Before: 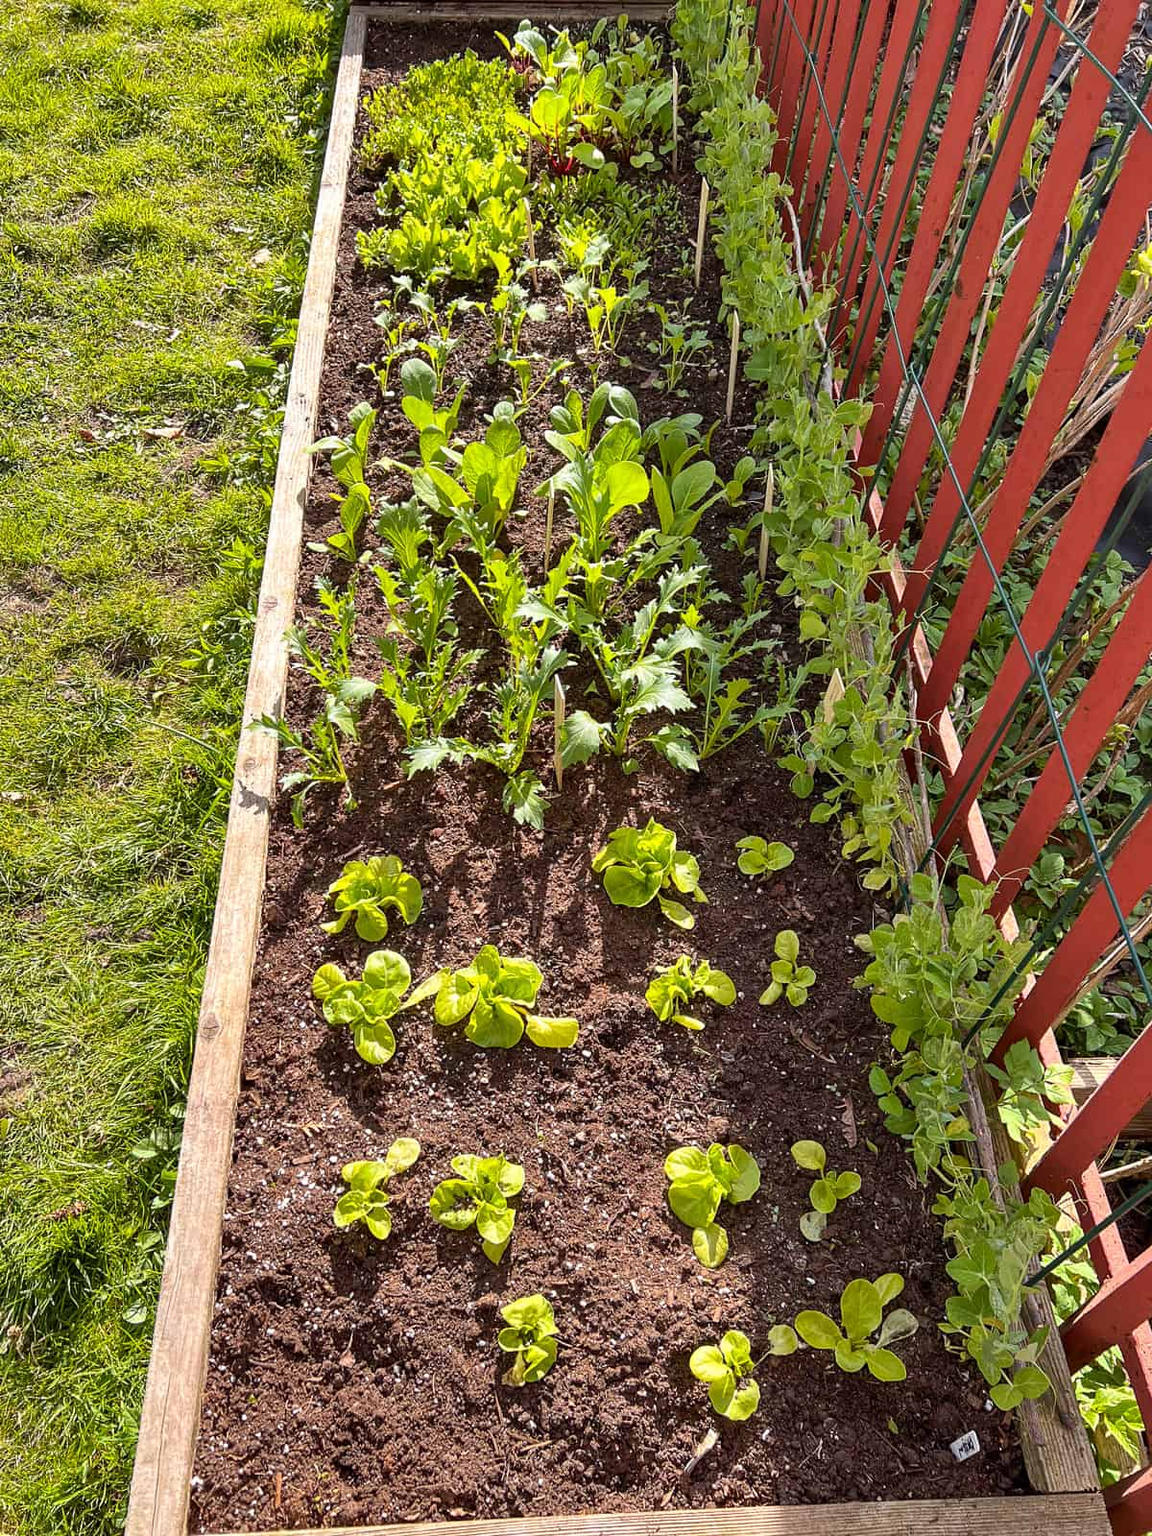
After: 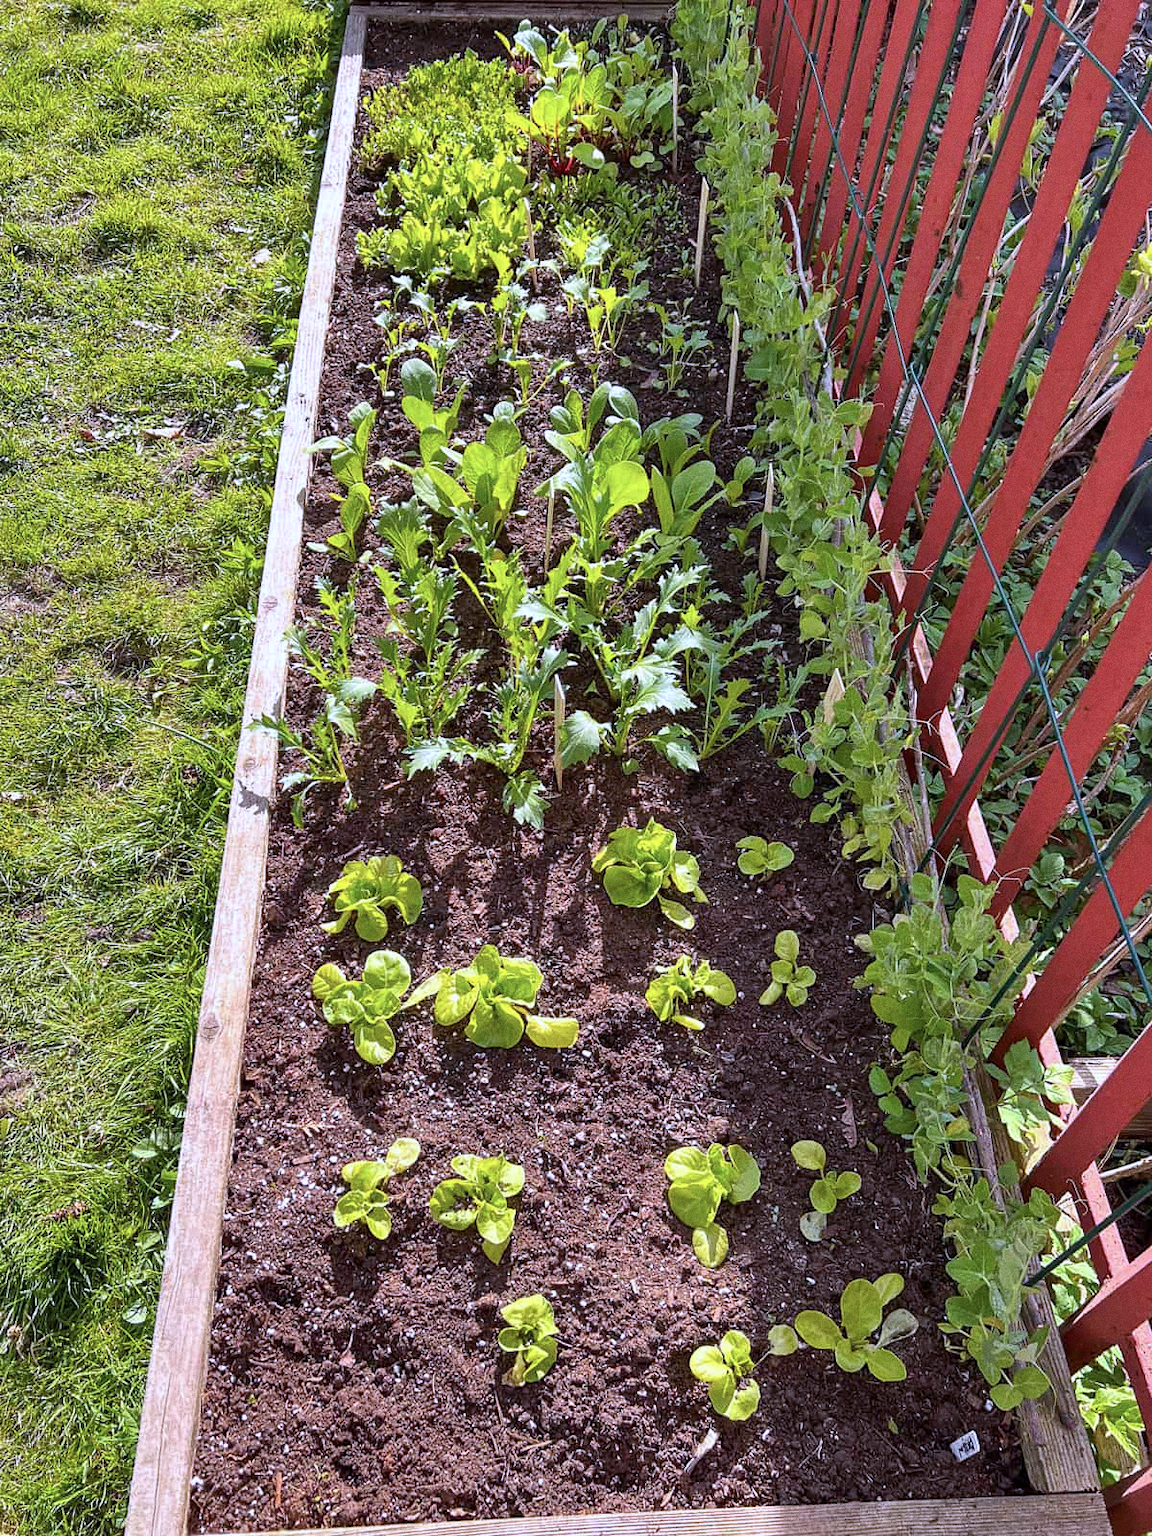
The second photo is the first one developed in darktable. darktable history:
color calibration: illuminant as shot in camera, x 0.379, y 0.396, temperature 4138.76 K
grain: coarseness 0.09 ISO
